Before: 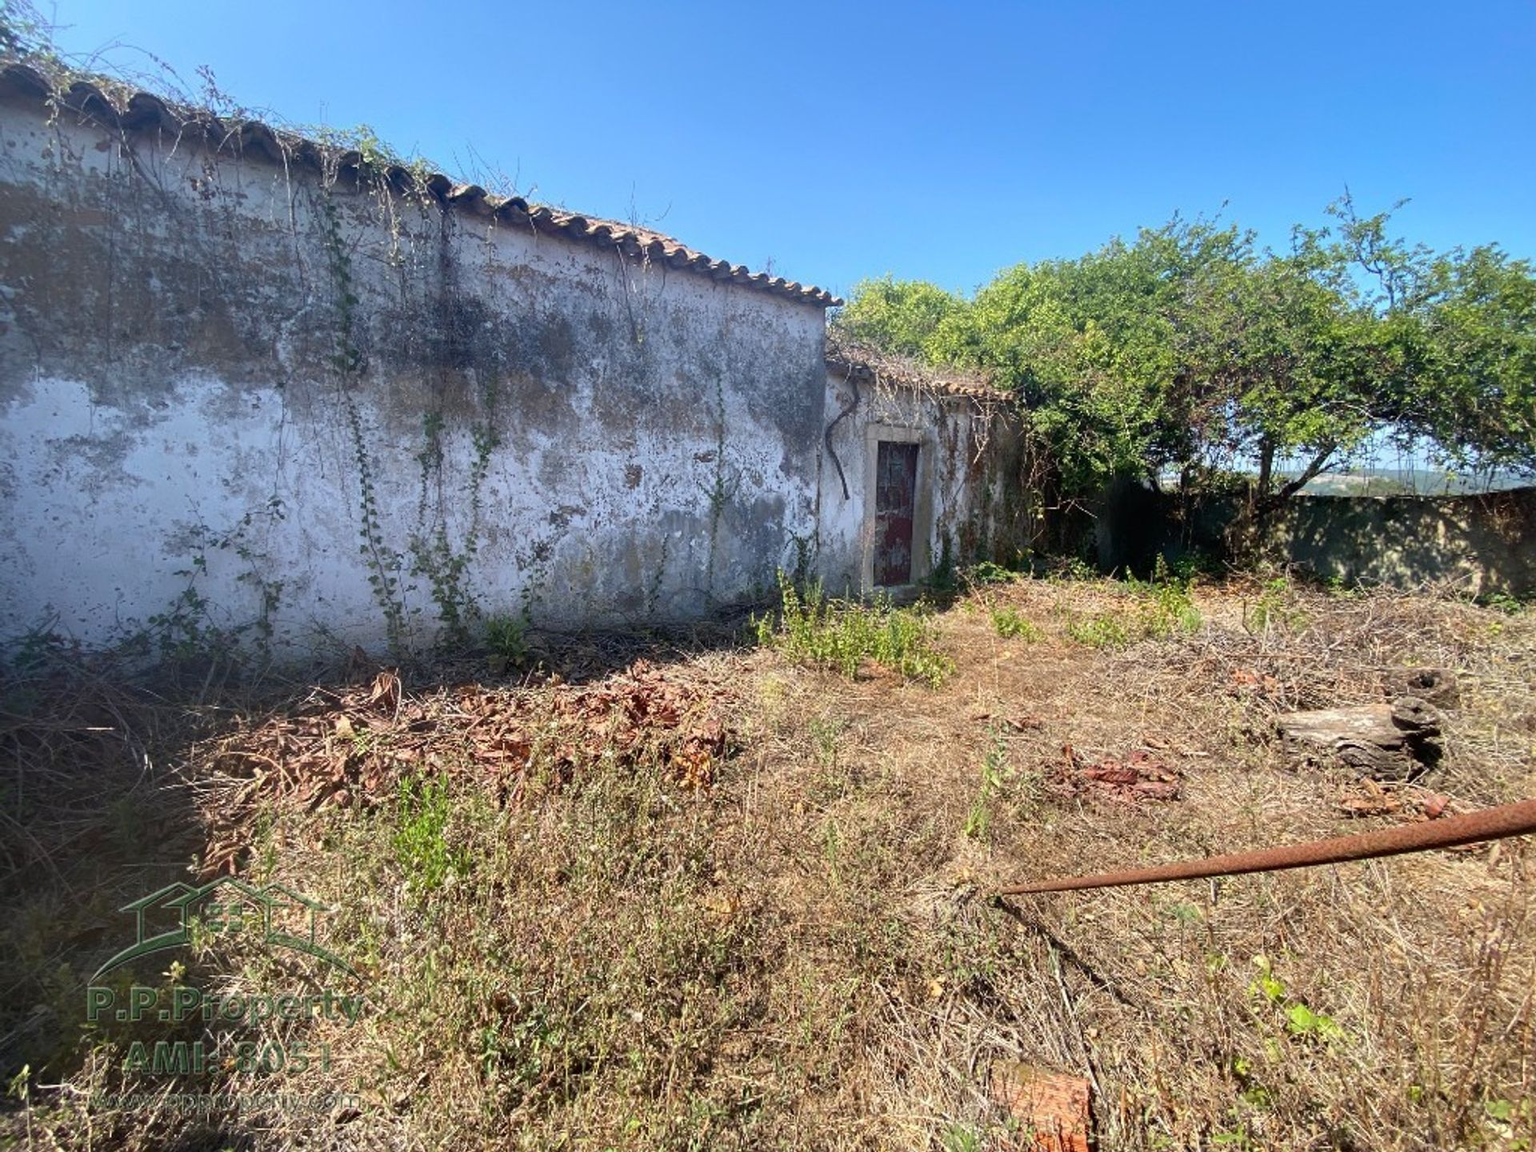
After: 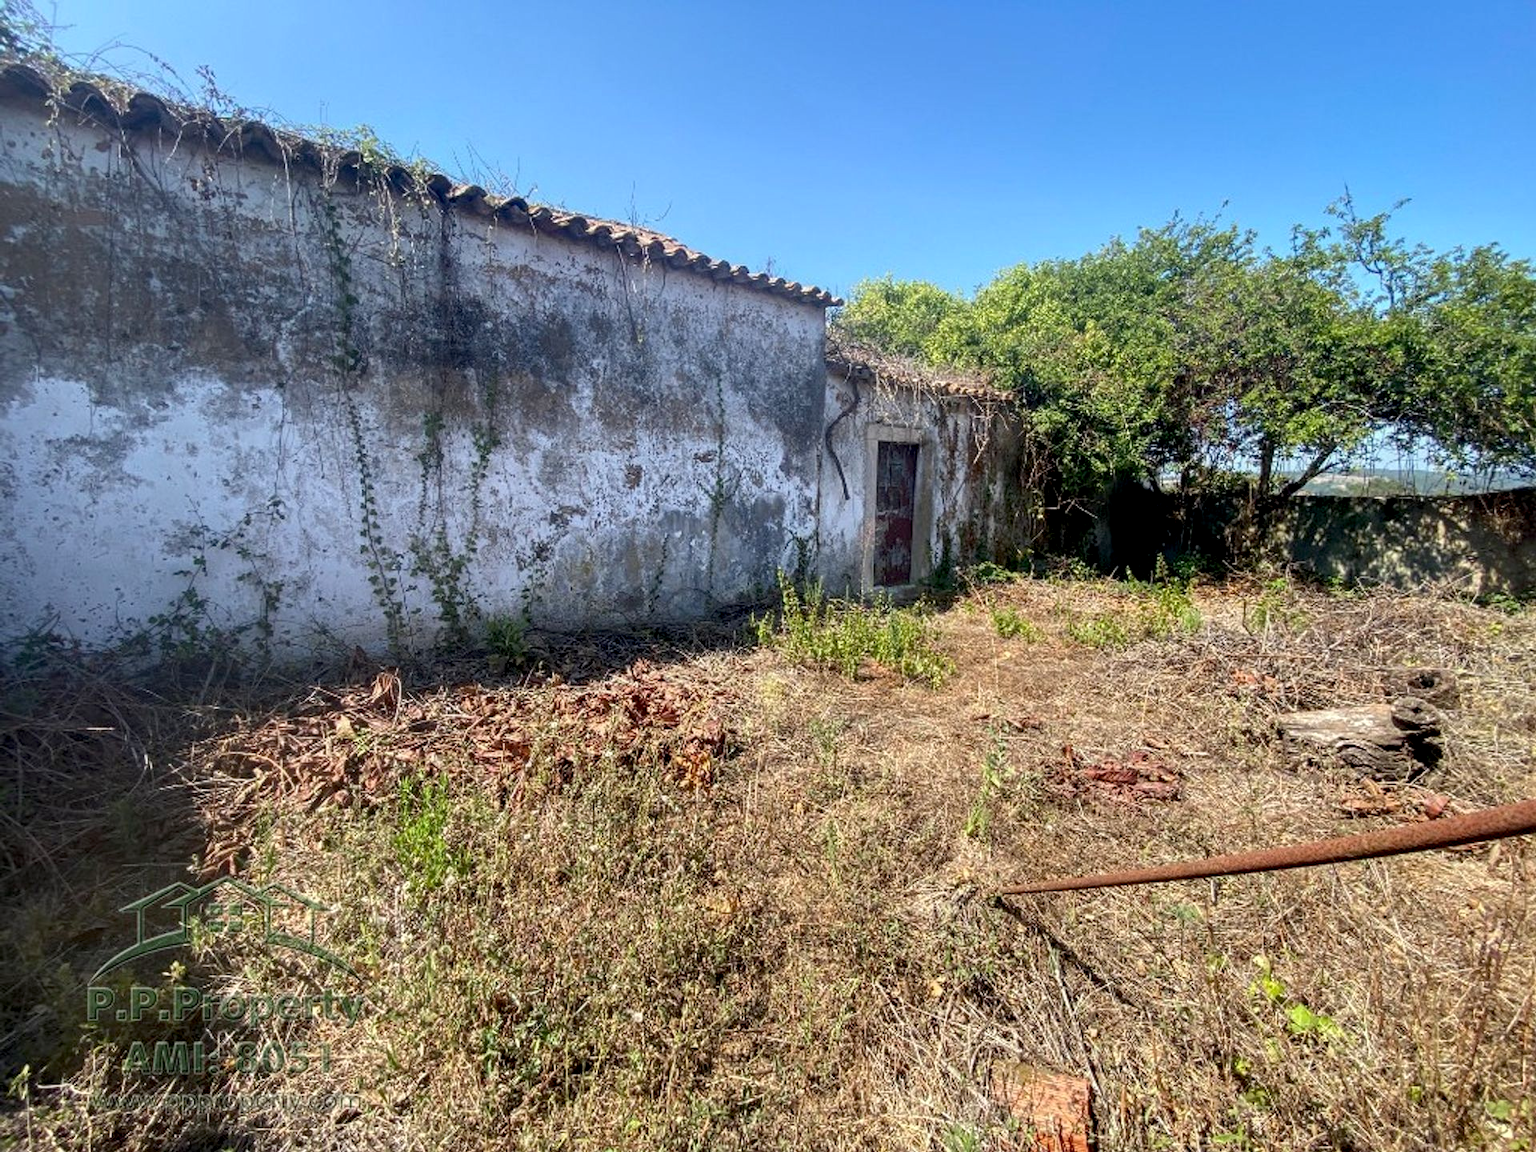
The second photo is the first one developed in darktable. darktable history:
exposure: black level correction 0.005, exposure 0.001 EV, compensate highlight preservation false
local contrast: on, module defaults
